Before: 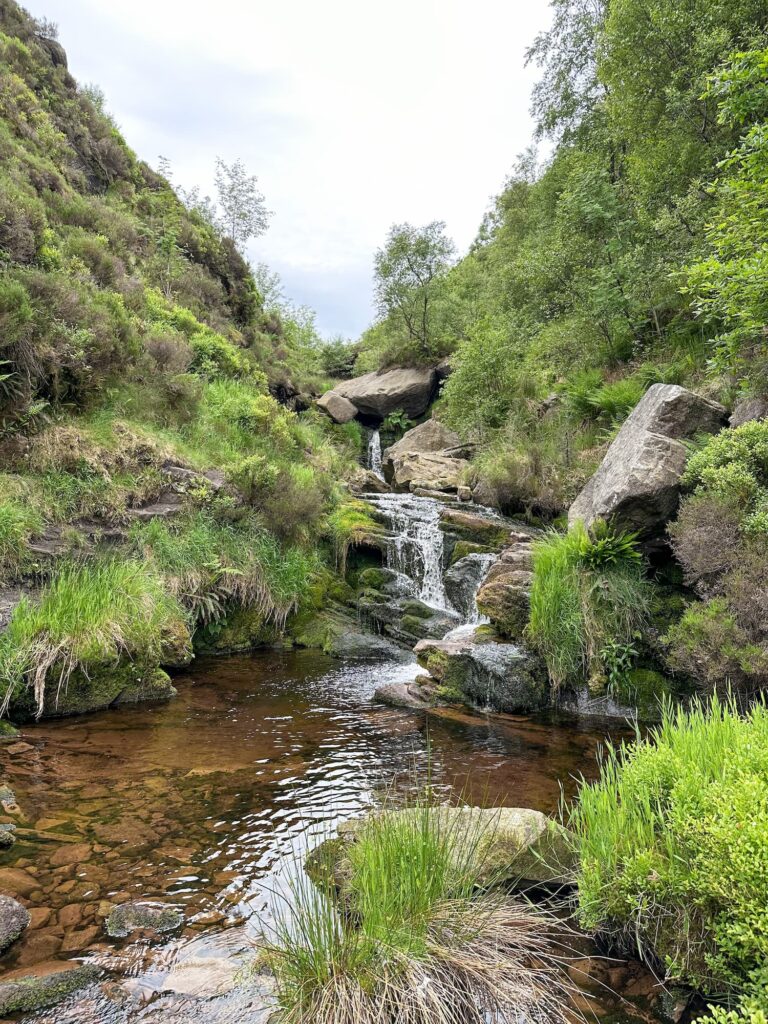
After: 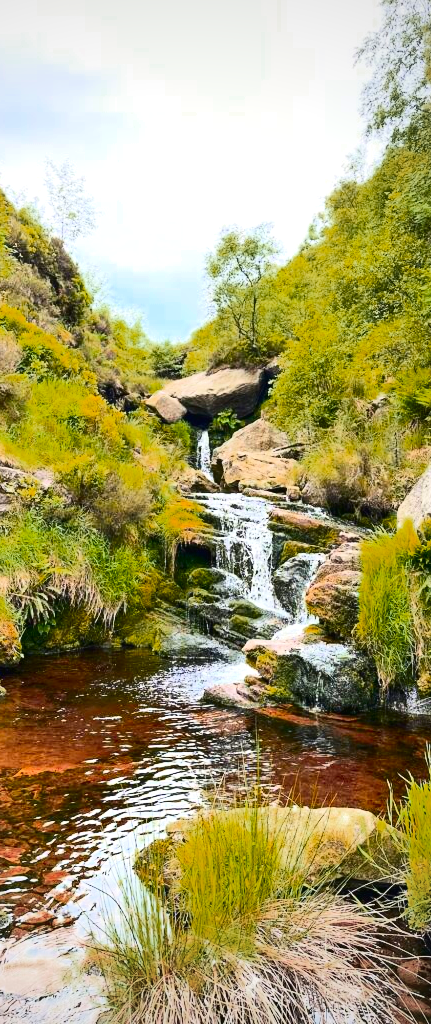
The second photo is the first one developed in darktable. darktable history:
exposure: black level correction -0.002, exposure 0.542 EV, compensate highlight preservation false
contrast brightness saturation: contrast 0.4, brightness 0.111, saturation 0.208
crop and rotate: left 22.354%, right 21.473%
color zones: curves: ch0 [(0.473, 0.374) (0.742, 0.784)]; ch1 [(0.354, 0.737) (0.742, 0.705)]; ch2 [(0.318, 0.421) (0.758, 0.532)]
vignetting: fall-off start 67.29%, brightness -0.331, center (-0.149, 0.012), width/height ratio 1.019, unbound false
